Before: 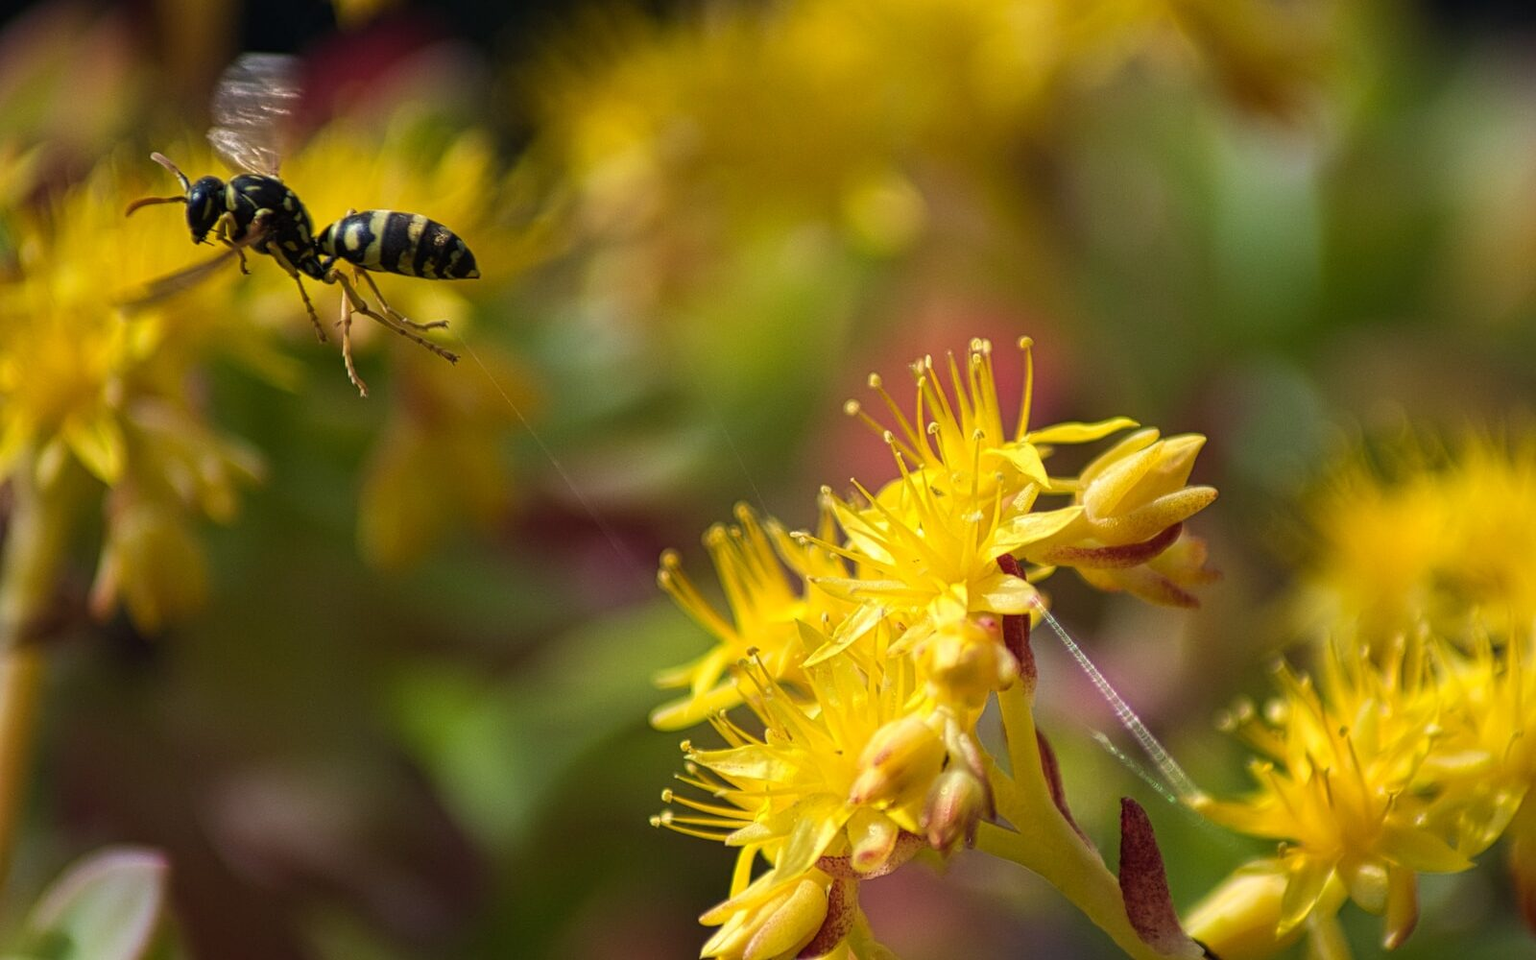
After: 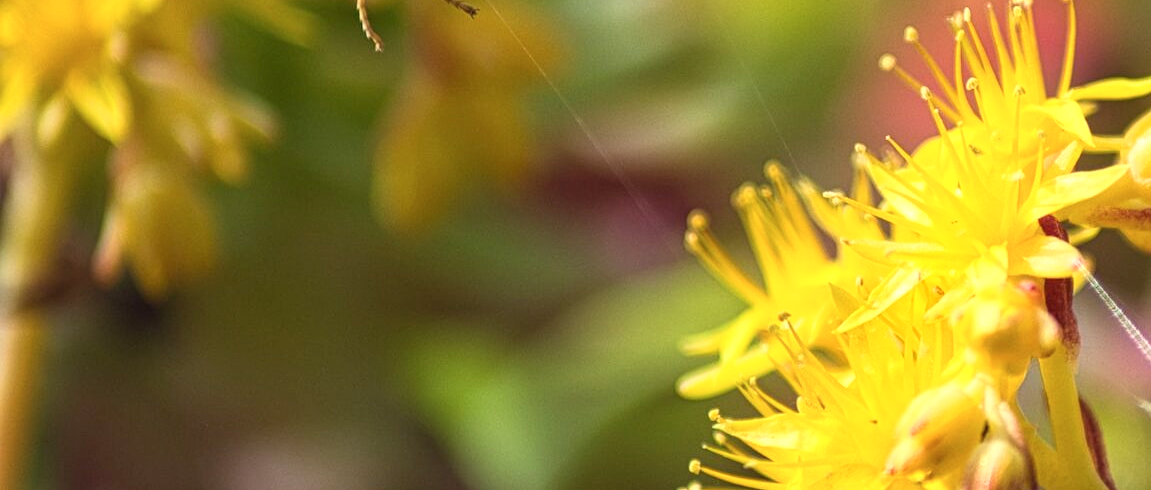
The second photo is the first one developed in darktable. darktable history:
crop: top 36.2%, right 28.046%, bottom 14.727%
base curve: curves: ch0 [(0, 0) (0.088, 0.125) (0.176, 0.251) (0.354, 0.501) (0.613, 0.749) (1, 0.877)]
shadows and highlights: radius 44.93, white point adjustment 6.69, compress 79.6%, soften with gaussian
